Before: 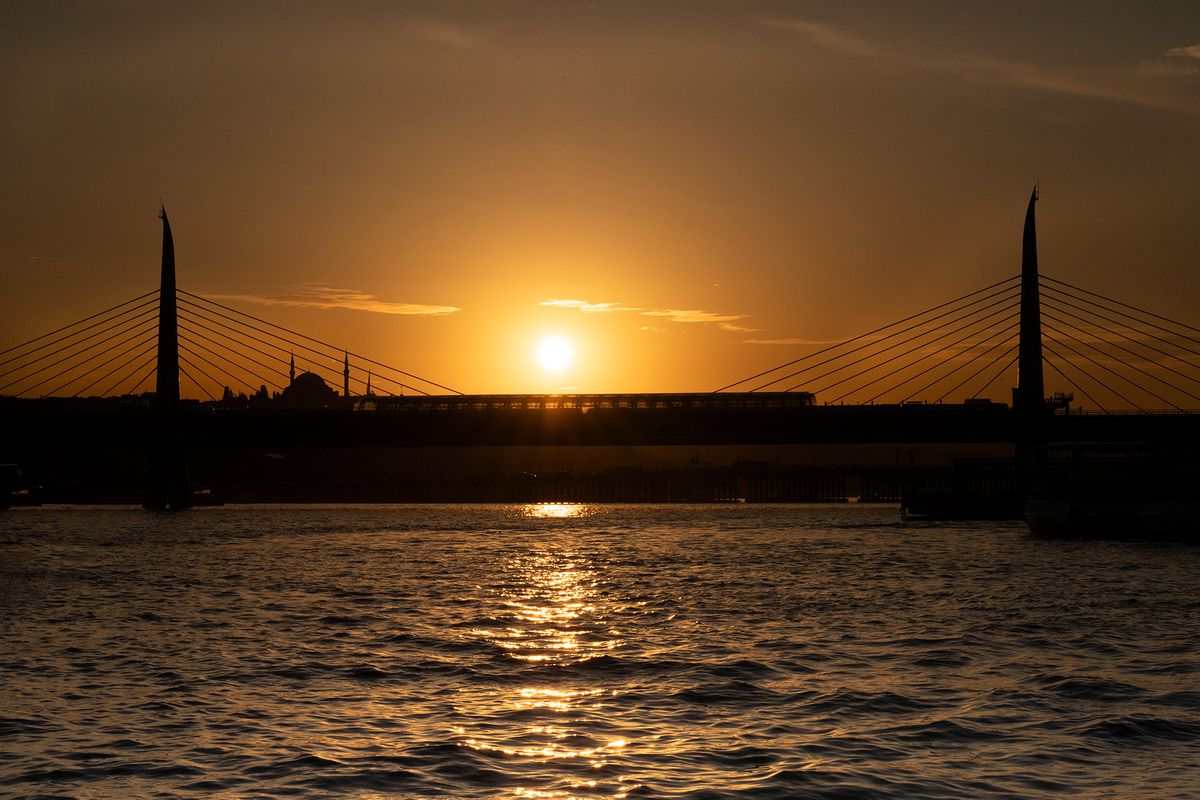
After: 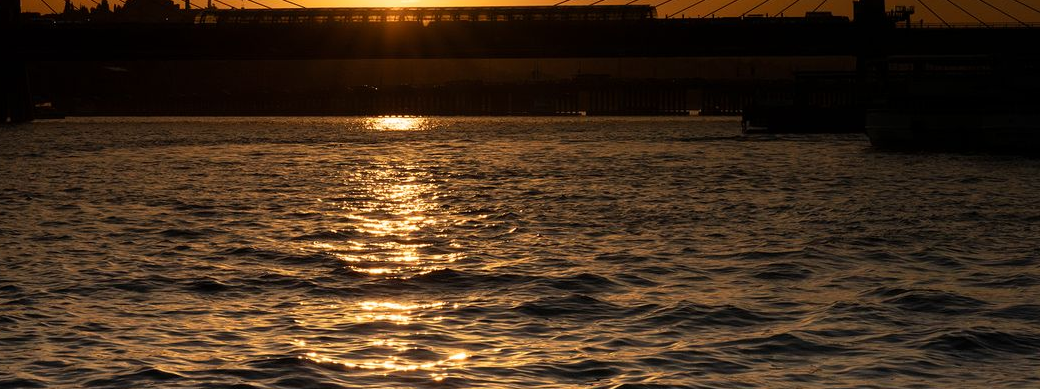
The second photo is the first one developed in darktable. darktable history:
crop and rotate: left 13.309%, top 48.399%, bottom 2.963%
